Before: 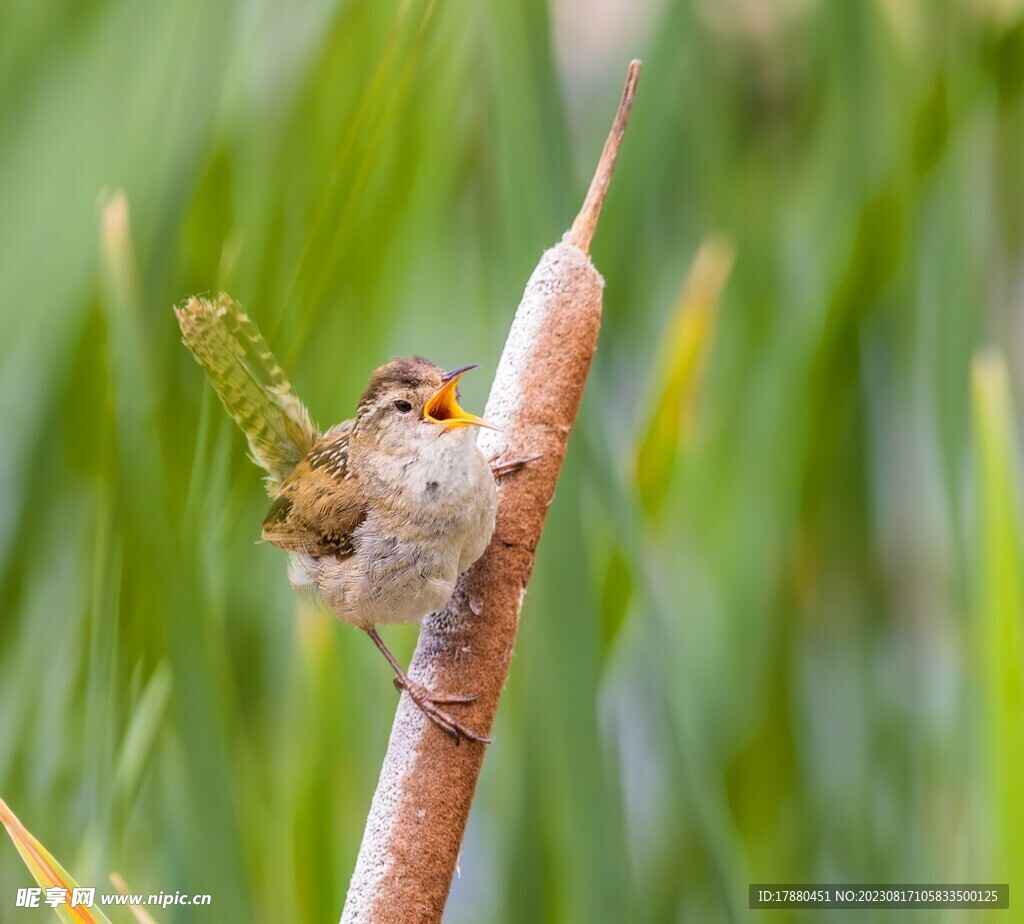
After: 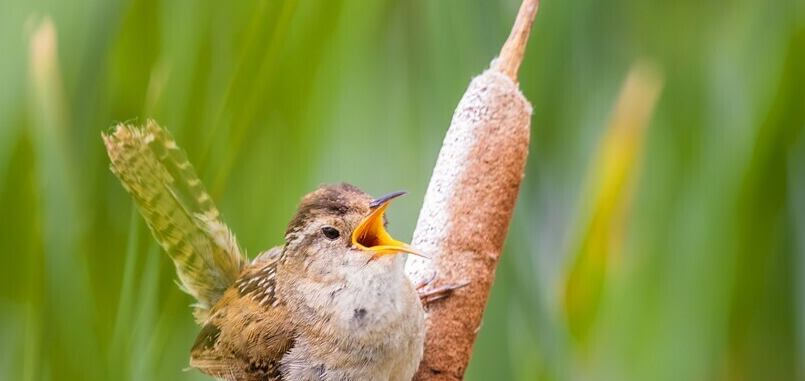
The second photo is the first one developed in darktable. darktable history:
crop: left 7.065%, top 18.759%, right 14.308%, bottom 39.934%
